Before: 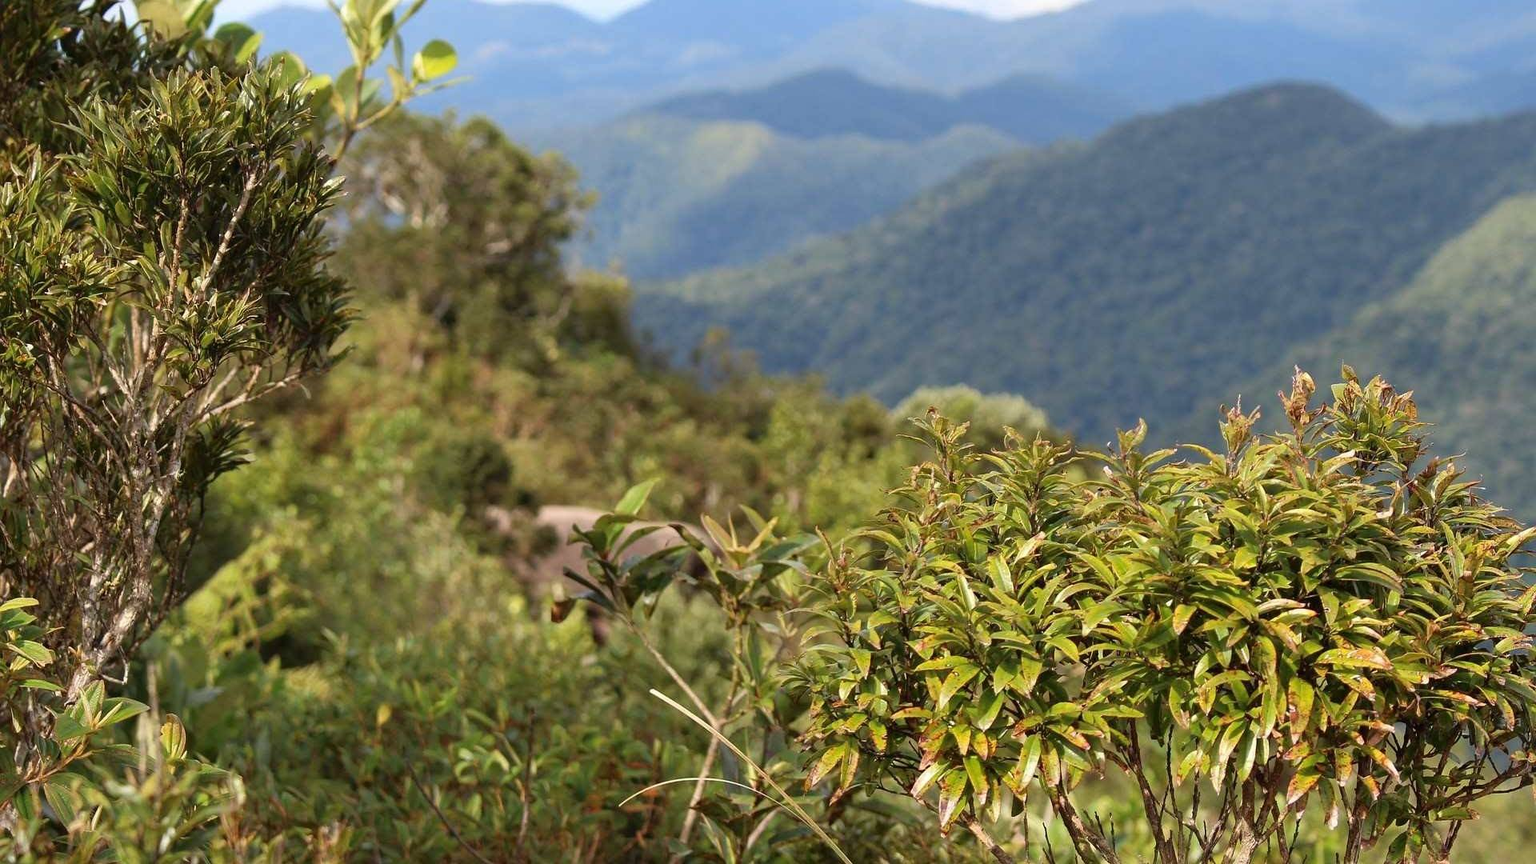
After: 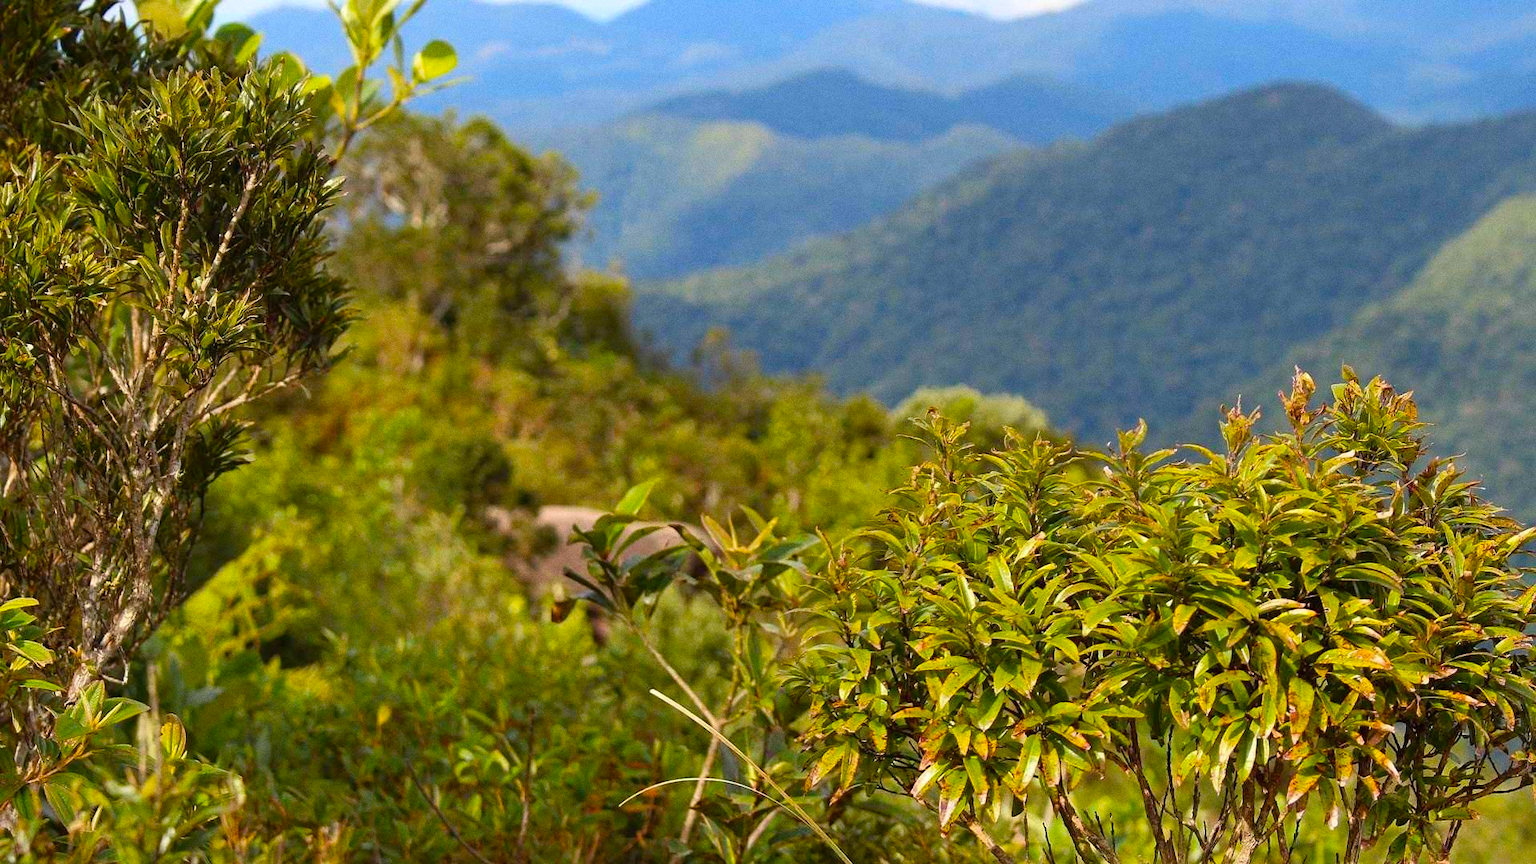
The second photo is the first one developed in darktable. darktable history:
white balance: red 1, blue 1
color balance rgb: linear chroma grading › global chroma 15%, perceptual saturation grading › global saturation 30%
grain: coarseness 3.21 ISO
